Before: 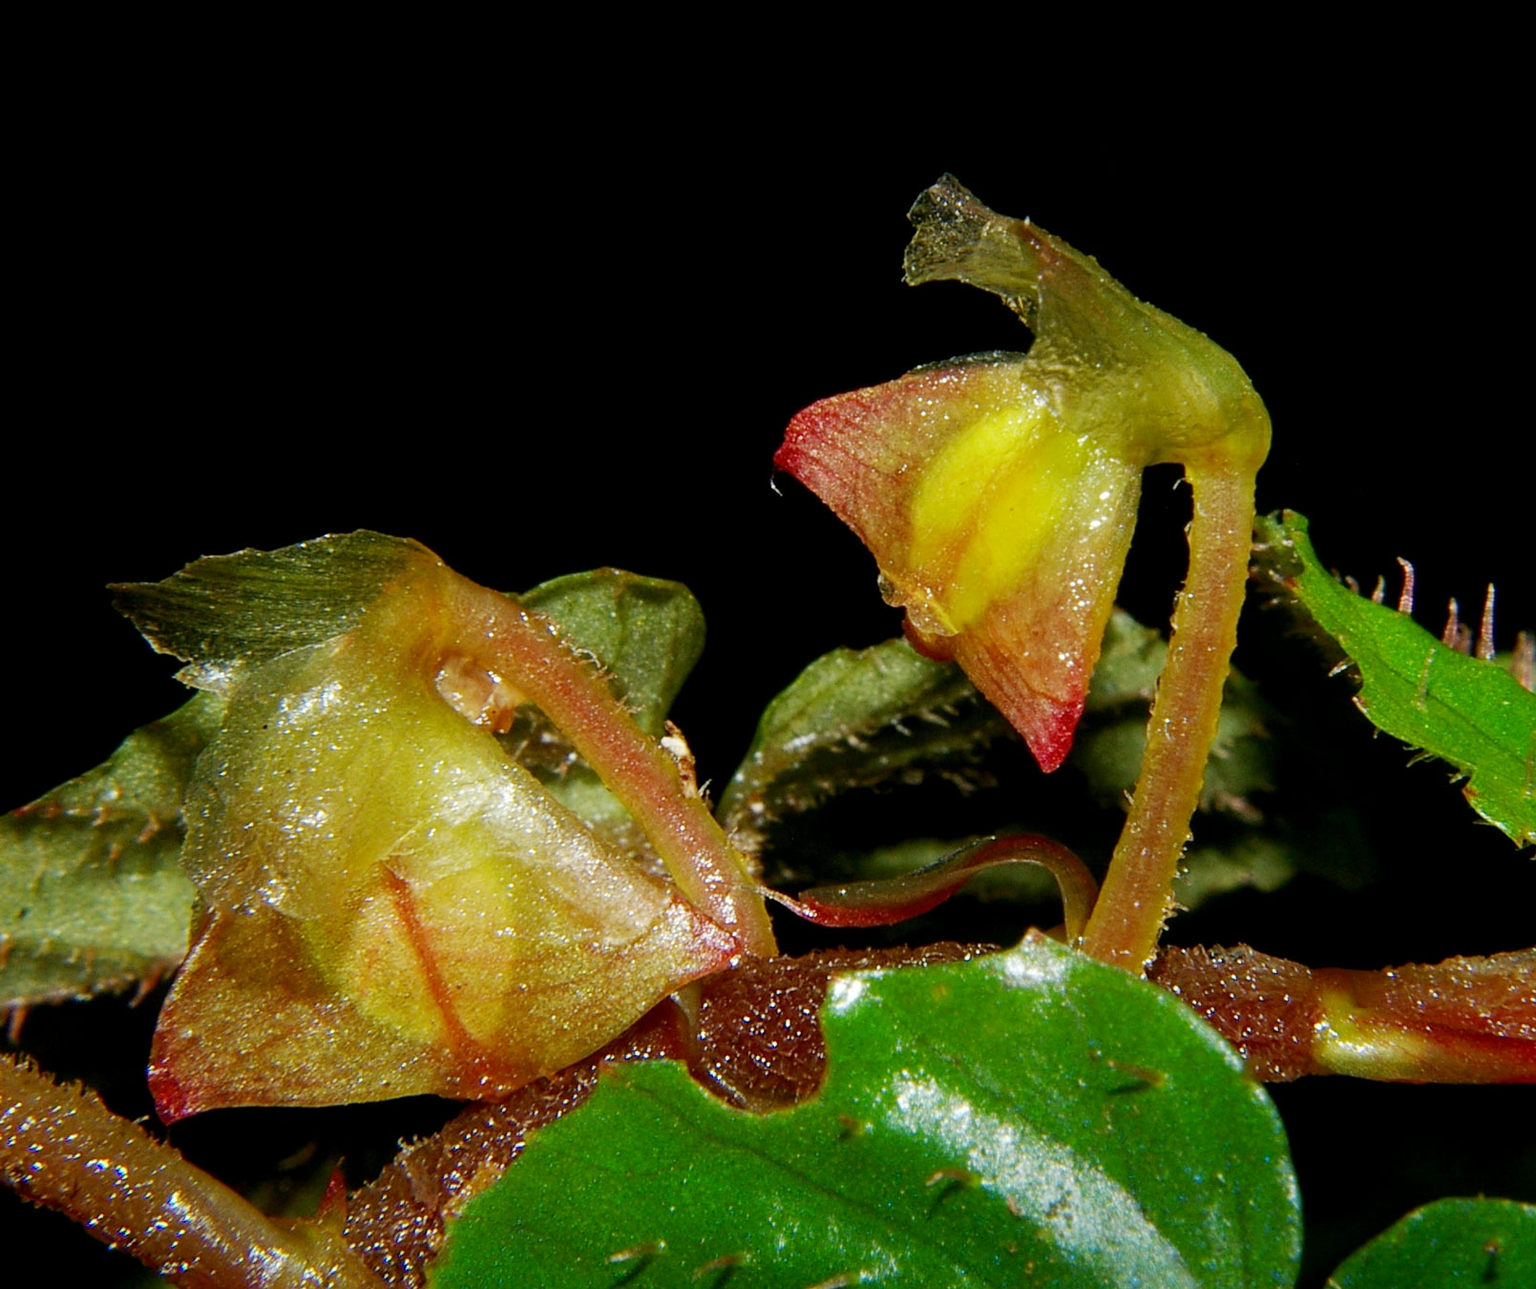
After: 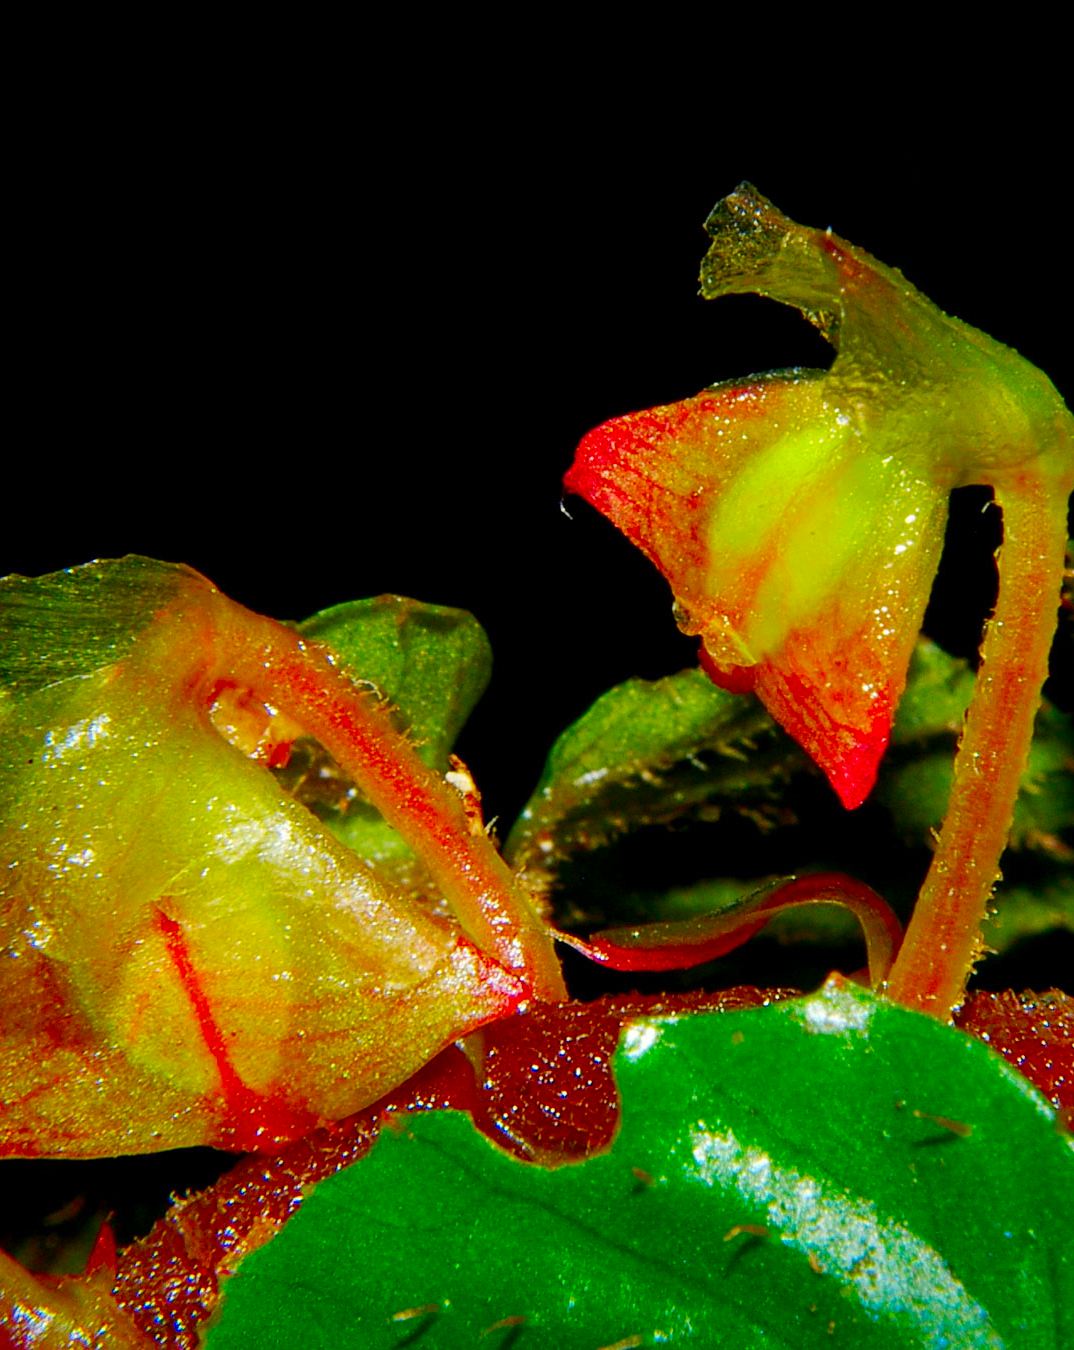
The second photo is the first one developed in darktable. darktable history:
crop: left 15.386%, right 17.819%
color correction: highlights b* 0.022, saturation 2.2
